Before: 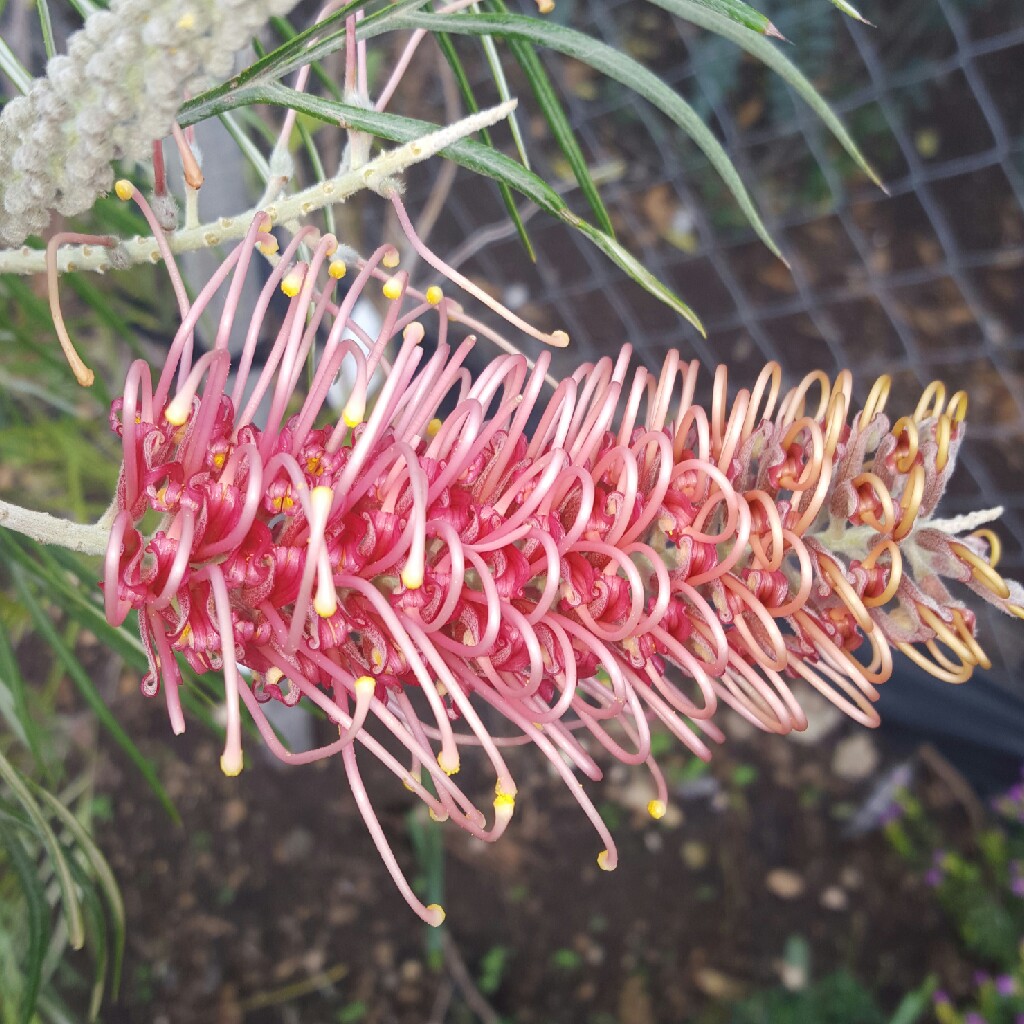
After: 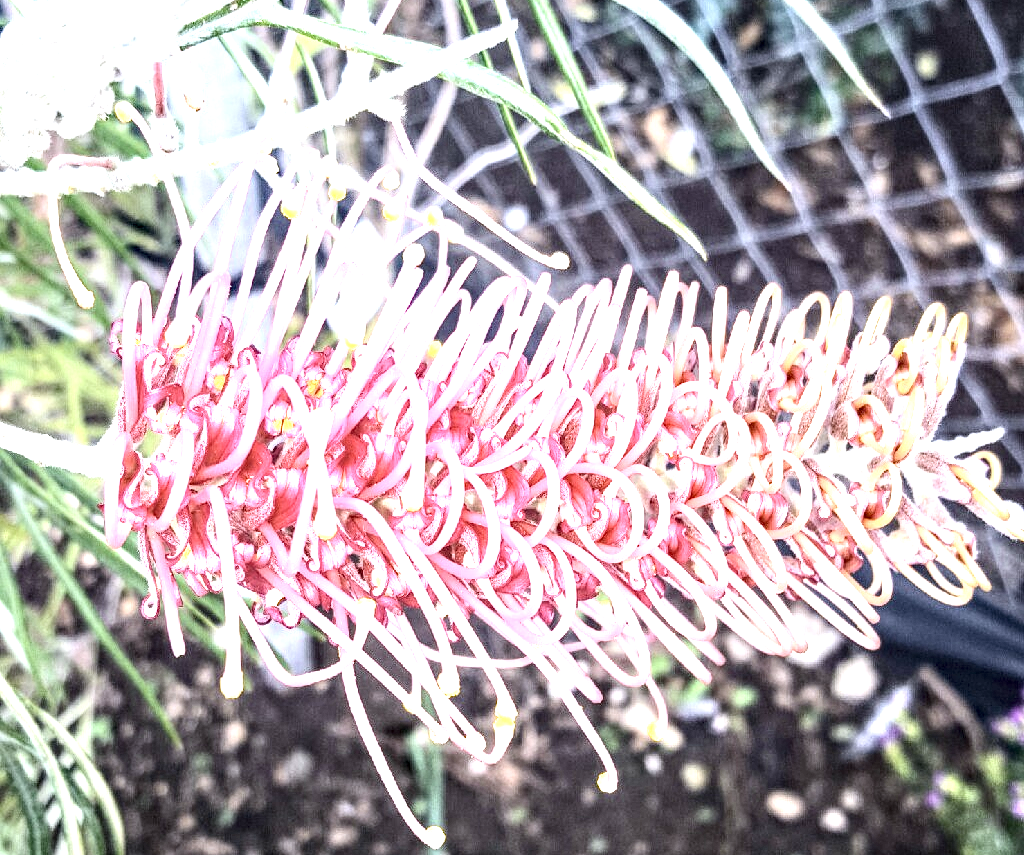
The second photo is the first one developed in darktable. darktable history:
crop: top 7.625%, bottom 8.027%
contrast brightness saturation: contrast 0.25, saturation -0.31
white balance: red 0.967, blue 1.119, emerald 0.756
exposure: black level correction 0, exposure 1.741 EV, compensate exposure bias true, compensate highlight preservation false
local contrast: highlights 19%, detail 186%
haze removal: strength 0.29, distance 0.25, compatibility mode true, adaptive false
tone equalizer: on, module defaults
